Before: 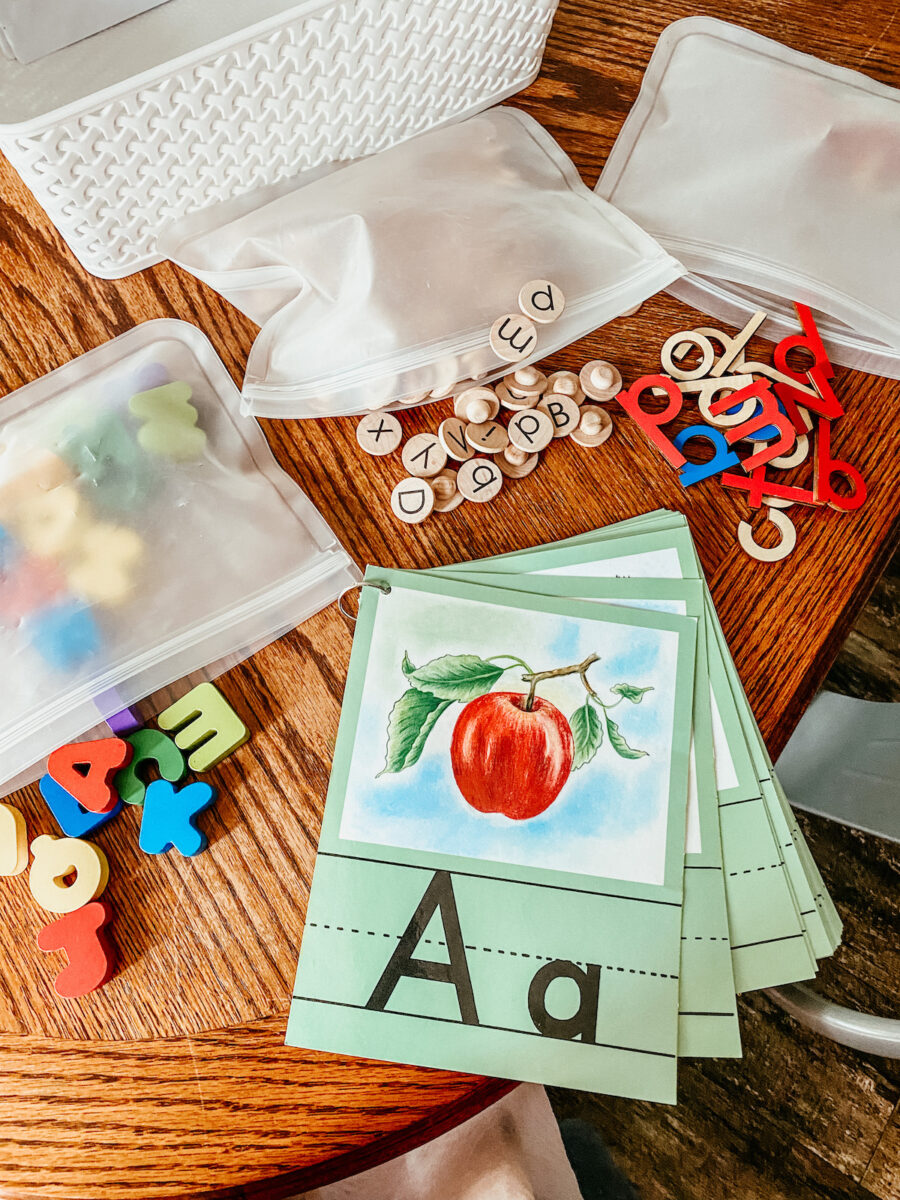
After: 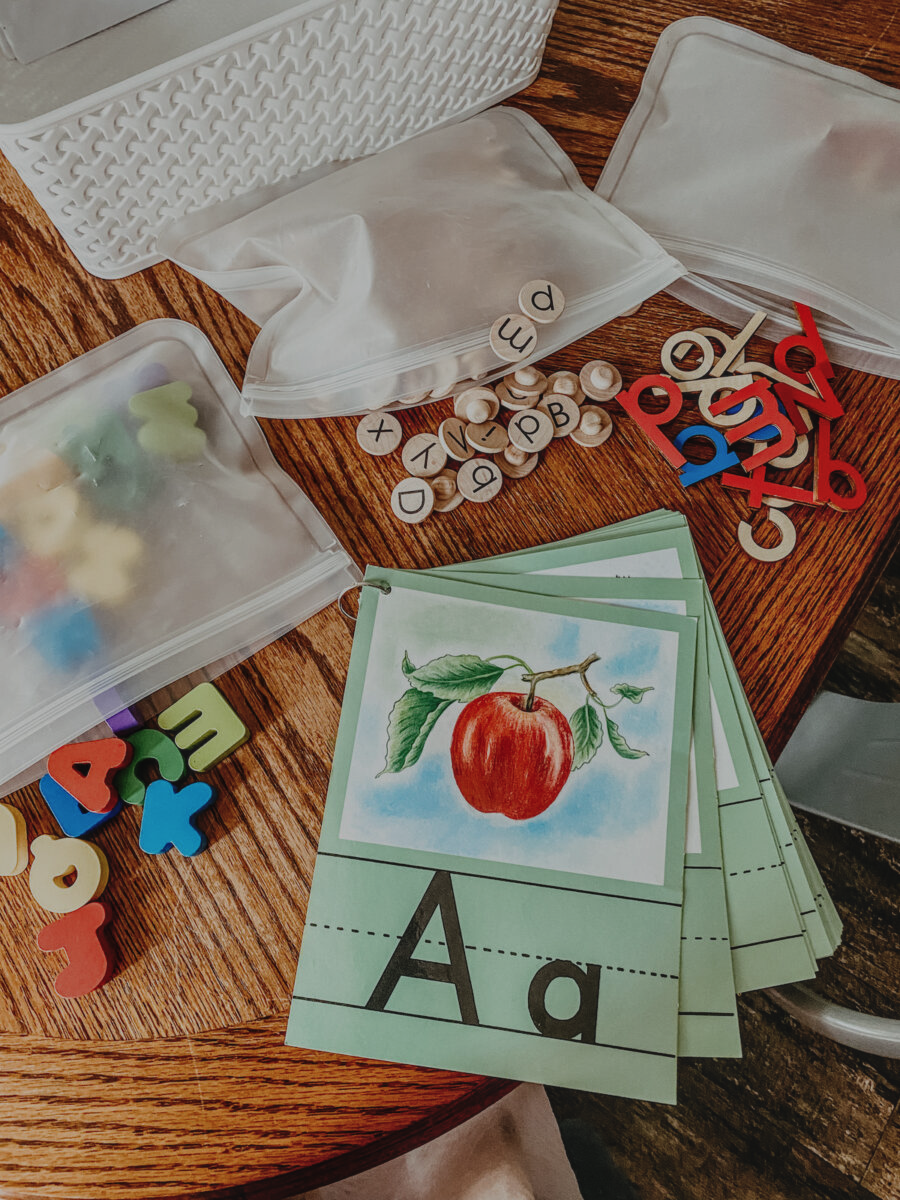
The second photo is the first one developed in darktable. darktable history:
local contrast: on, module defaults
exposure: black level correction -0.017, exposure -1.074 EV, compensate highlight preservation false
